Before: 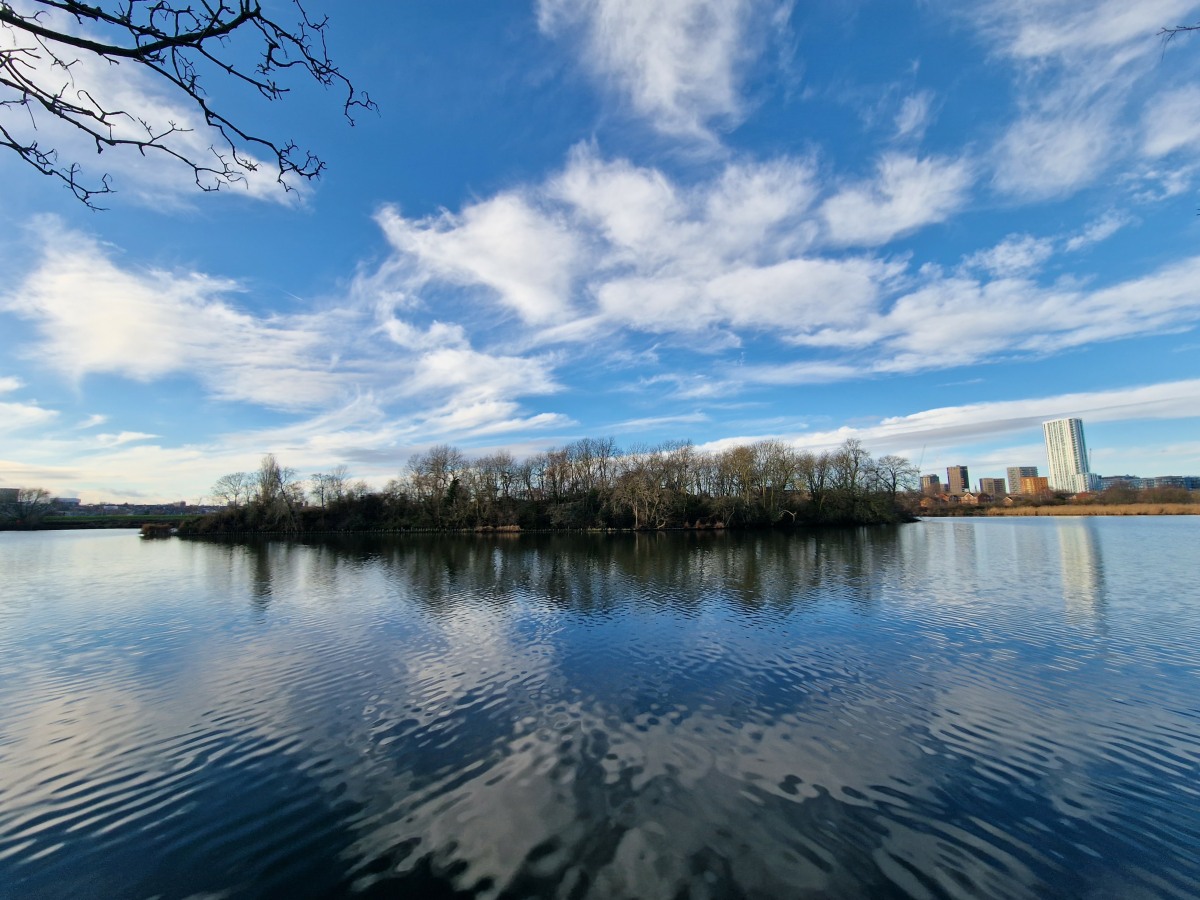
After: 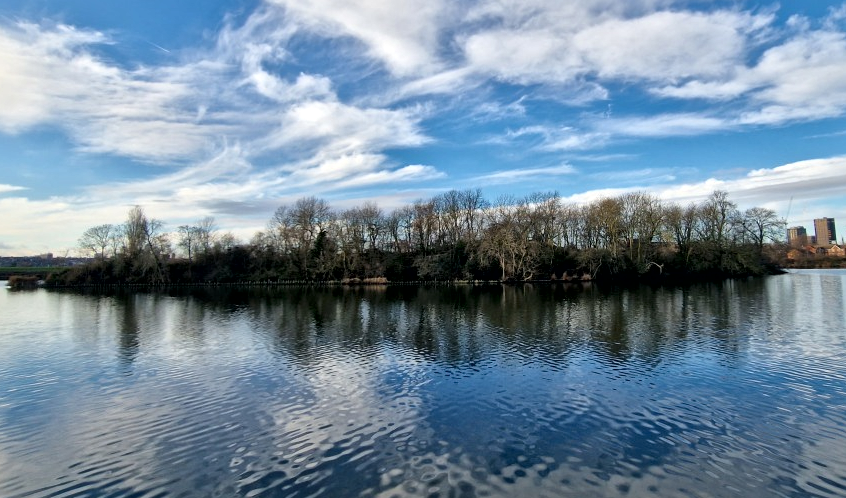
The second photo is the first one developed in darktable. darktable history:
tone equalizer: on, module defaults
crop: left 11.123%, top 27.61%, right 18.3%, bottom 17.034%
local contrast: mode bilateral grid, contrast 20, coarseness 19, detail 163%, midtone range 0.2
